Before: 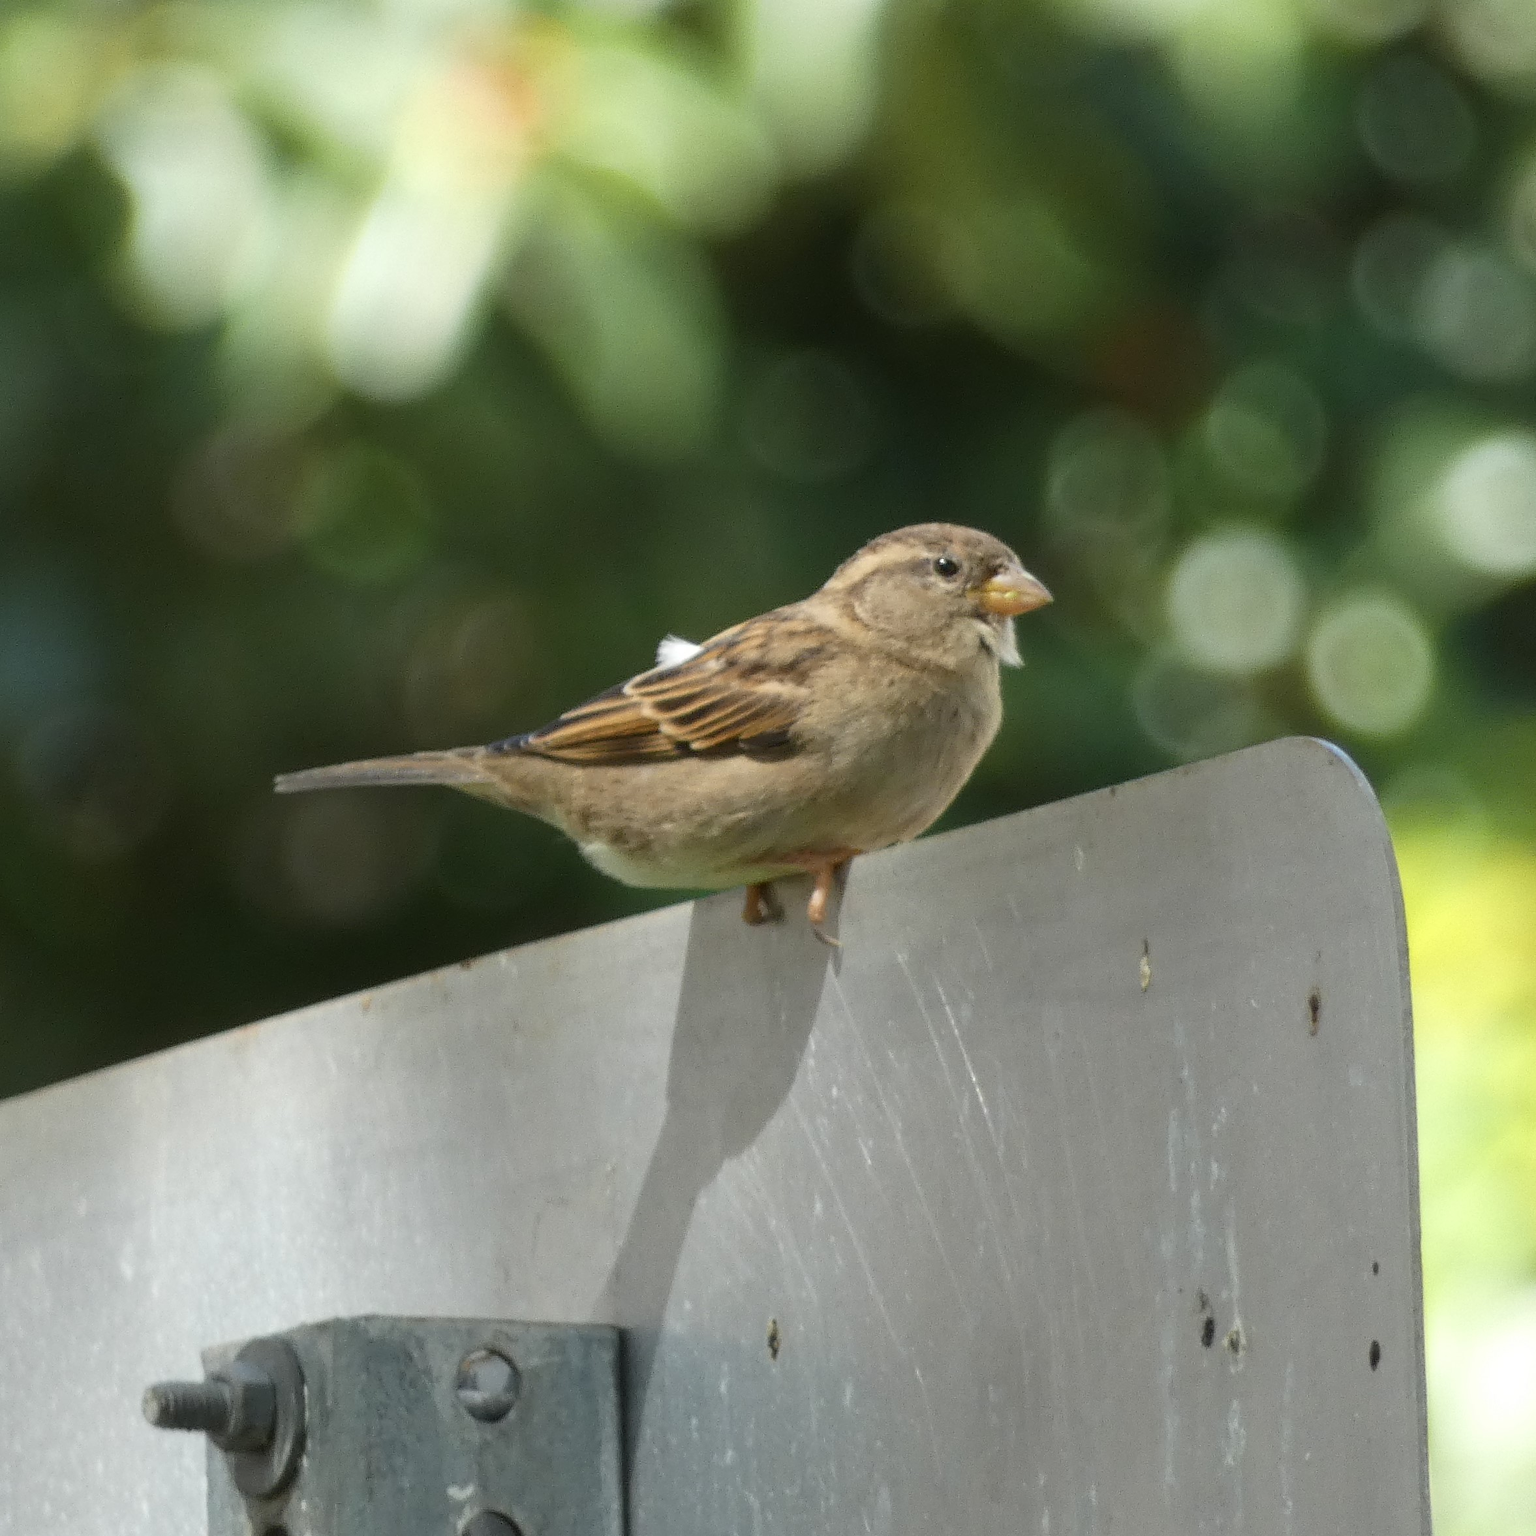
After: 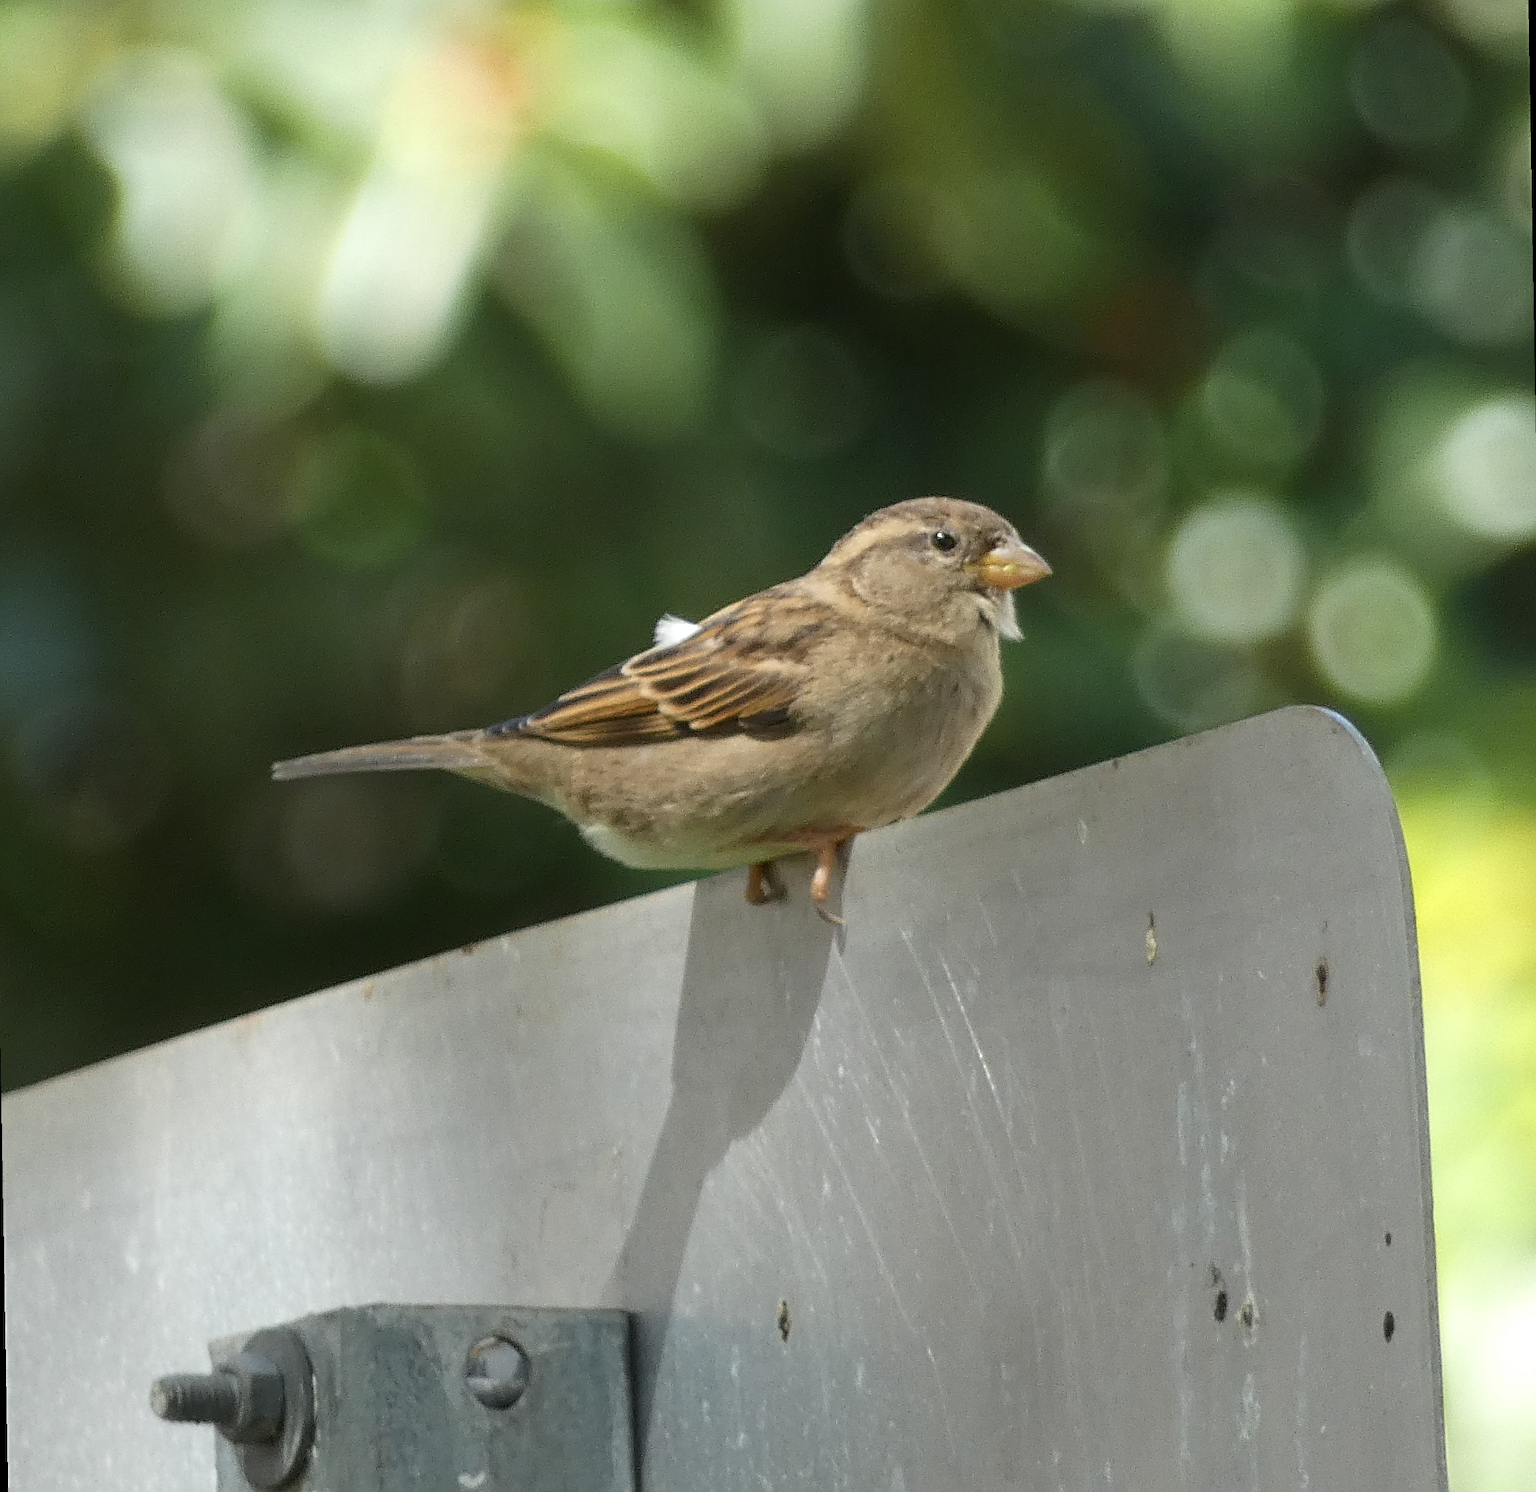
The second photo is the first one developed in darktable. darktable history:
sharpen: radius 2.767
rotate and perspective: rotation -1°, crop left 0.011, crop right 0.989, crop top 0.025, crop bottom 0.975
